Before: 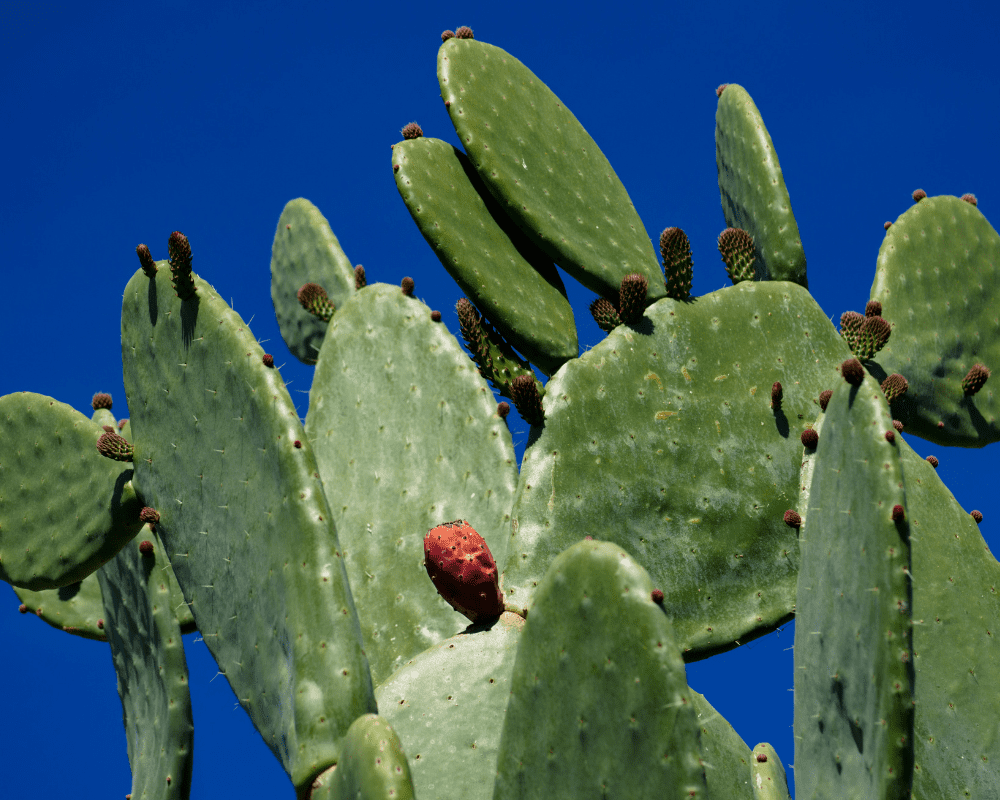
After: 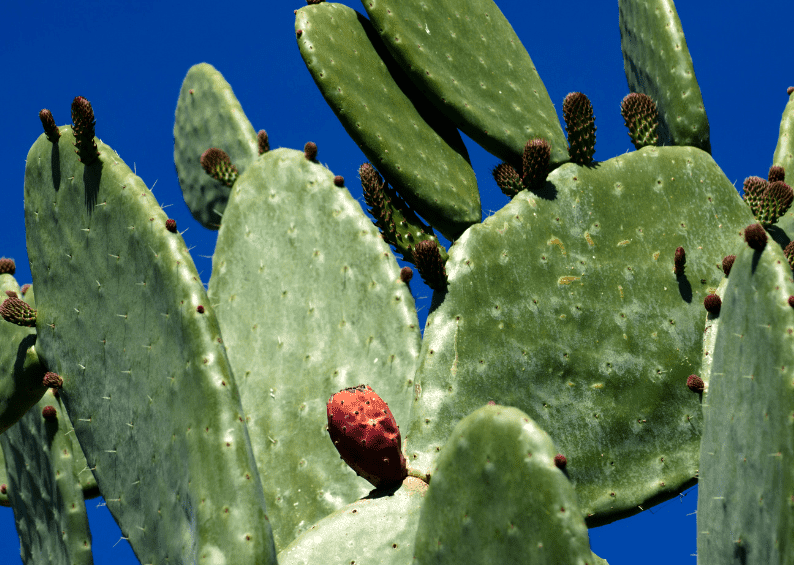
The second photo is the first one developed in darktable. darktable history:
crop: left 9.712%, top 16.928%, right 10.845%, bottom 12.332%
tone equalizer: -8 EV -0.417 EV, -7 EV -0.389 EV, -6 EV -0.333 EV, -5 EV -0.222 EV, -3 EV 0.222 EV, -2 EV 0.333 EV, -1 EV 0.389 EV, +0 EV 0.417 EV, edges refinement/feathering 500, mask exposure compensation -1.57 EV, preserve details no
